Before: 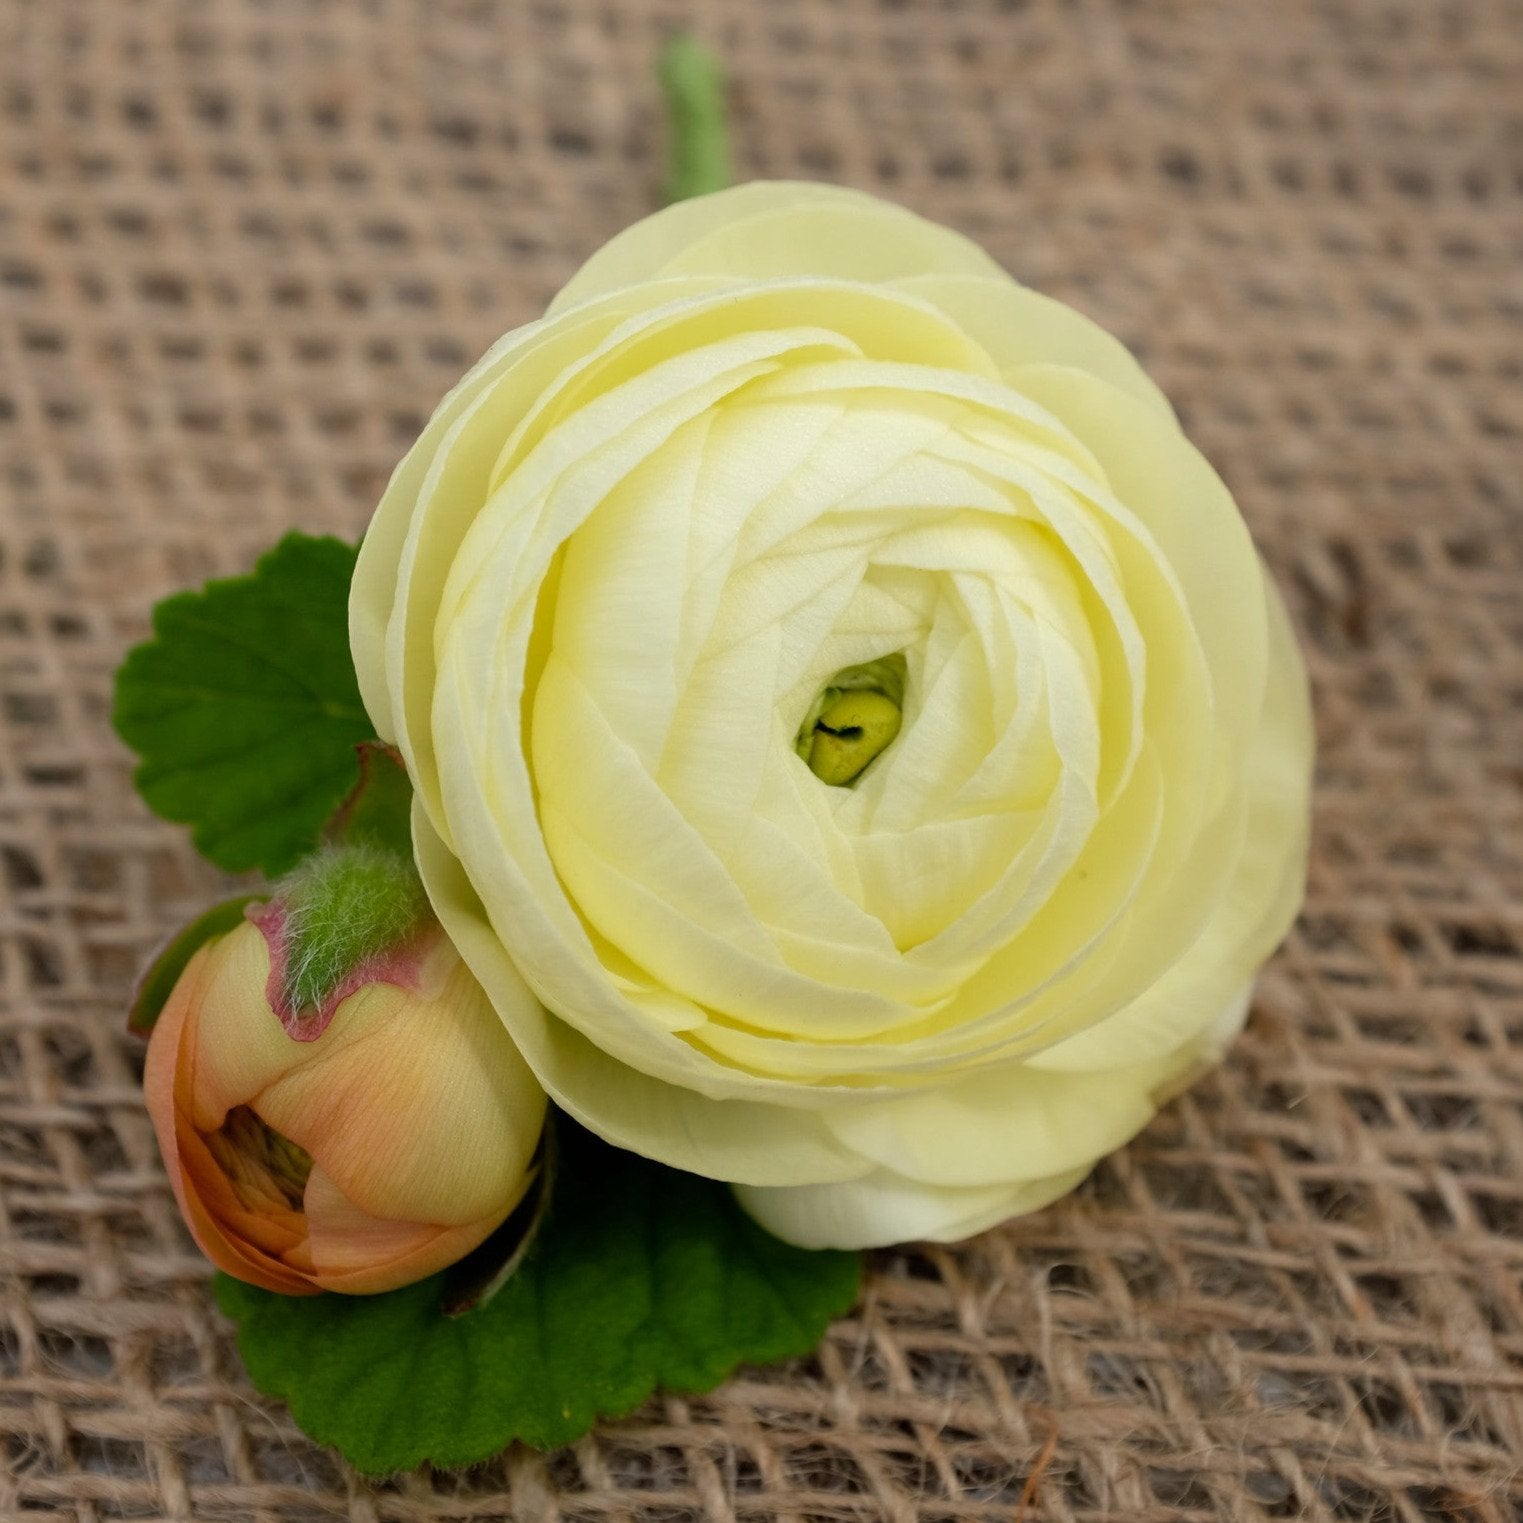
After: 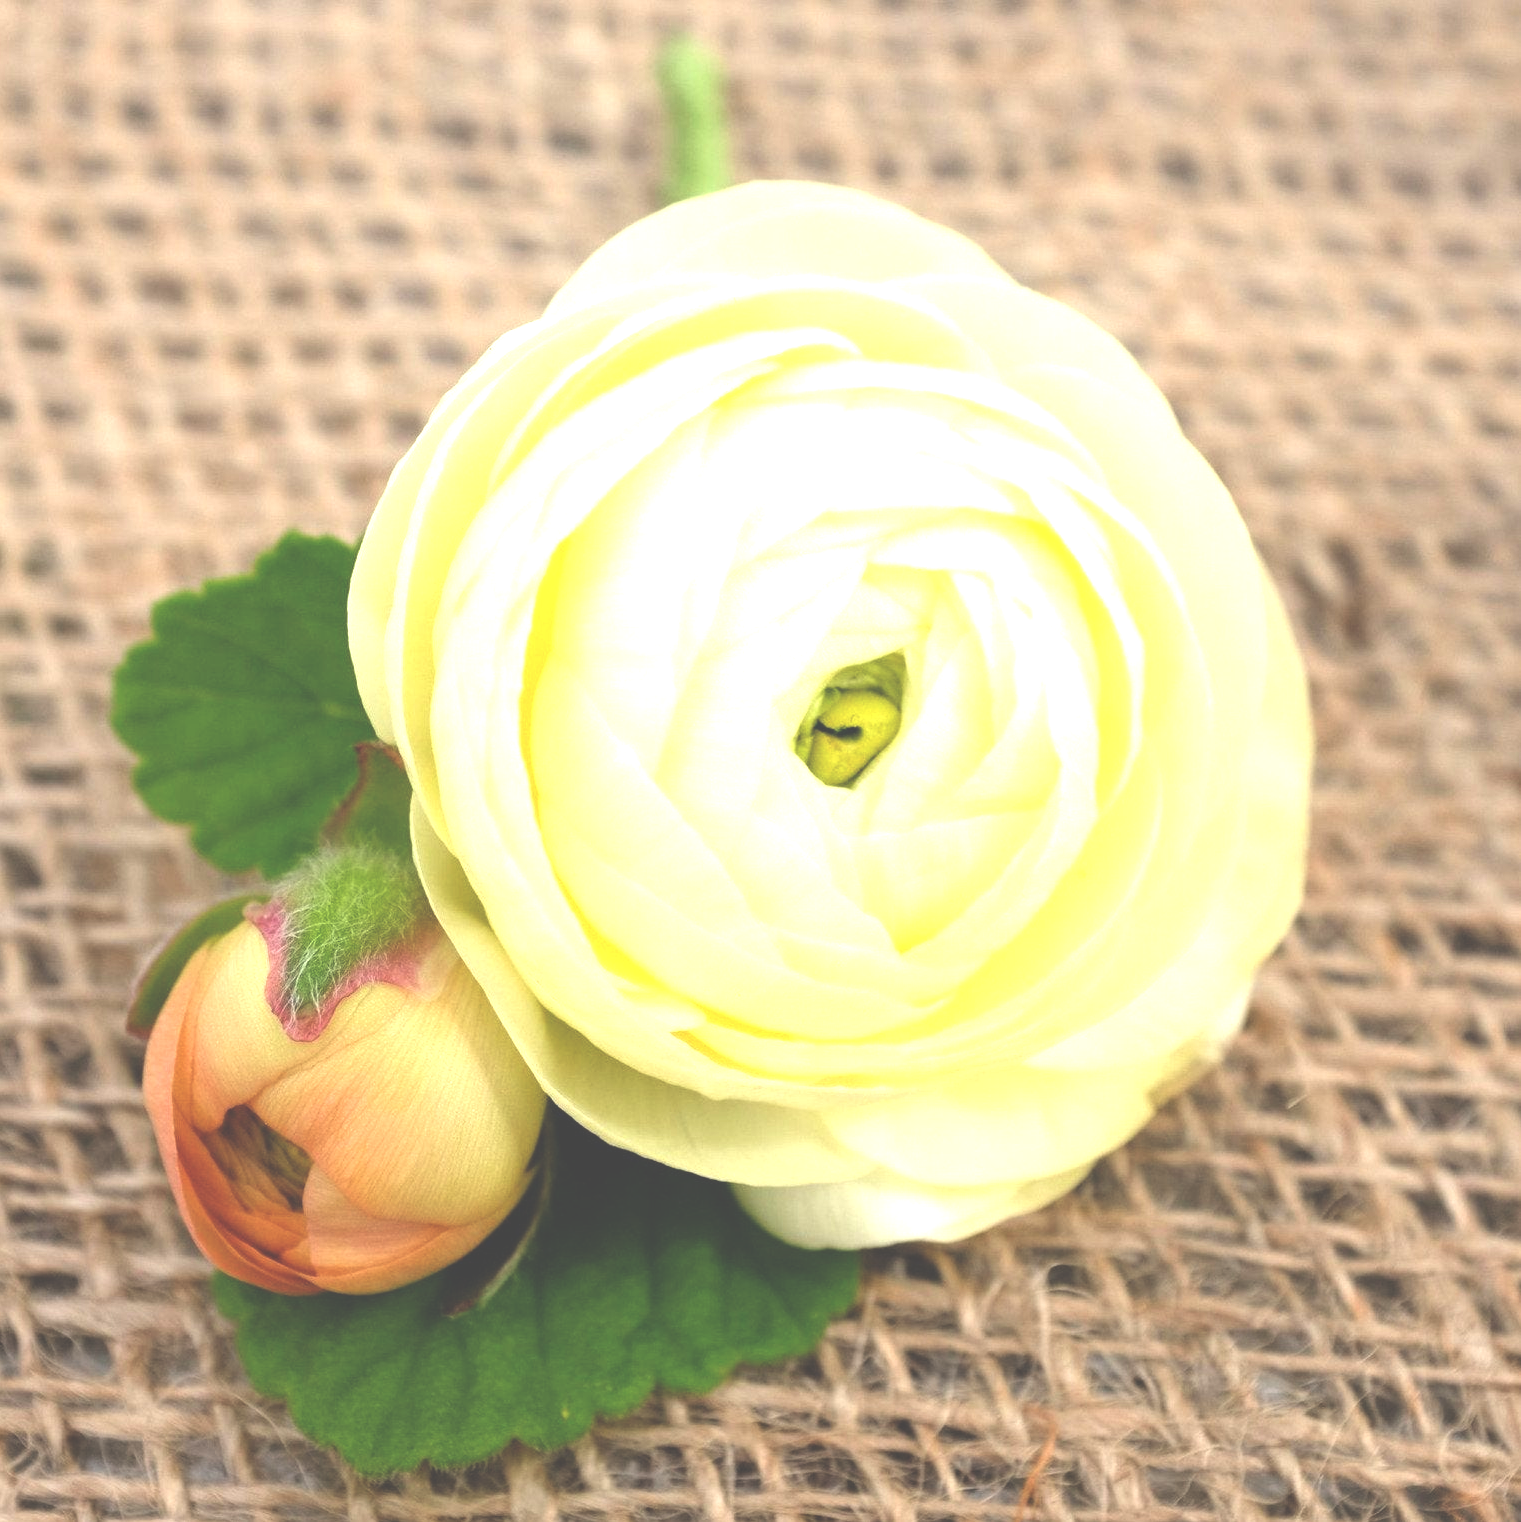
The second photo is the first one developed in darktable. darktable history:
crop and rotate: left 0.126%
exposure: black level correction -0.023, exposure 1.397 EV, compensate highlight preservation false
